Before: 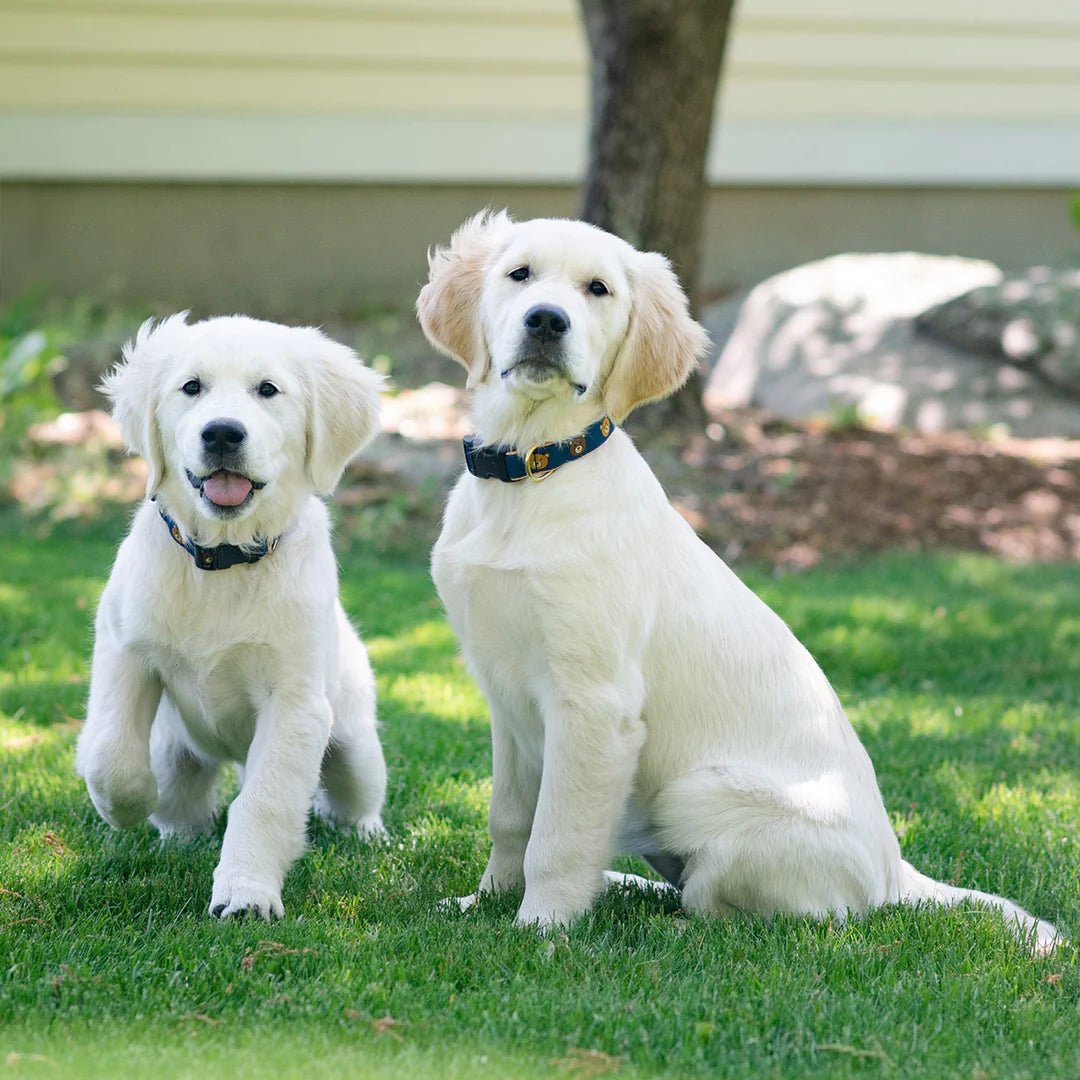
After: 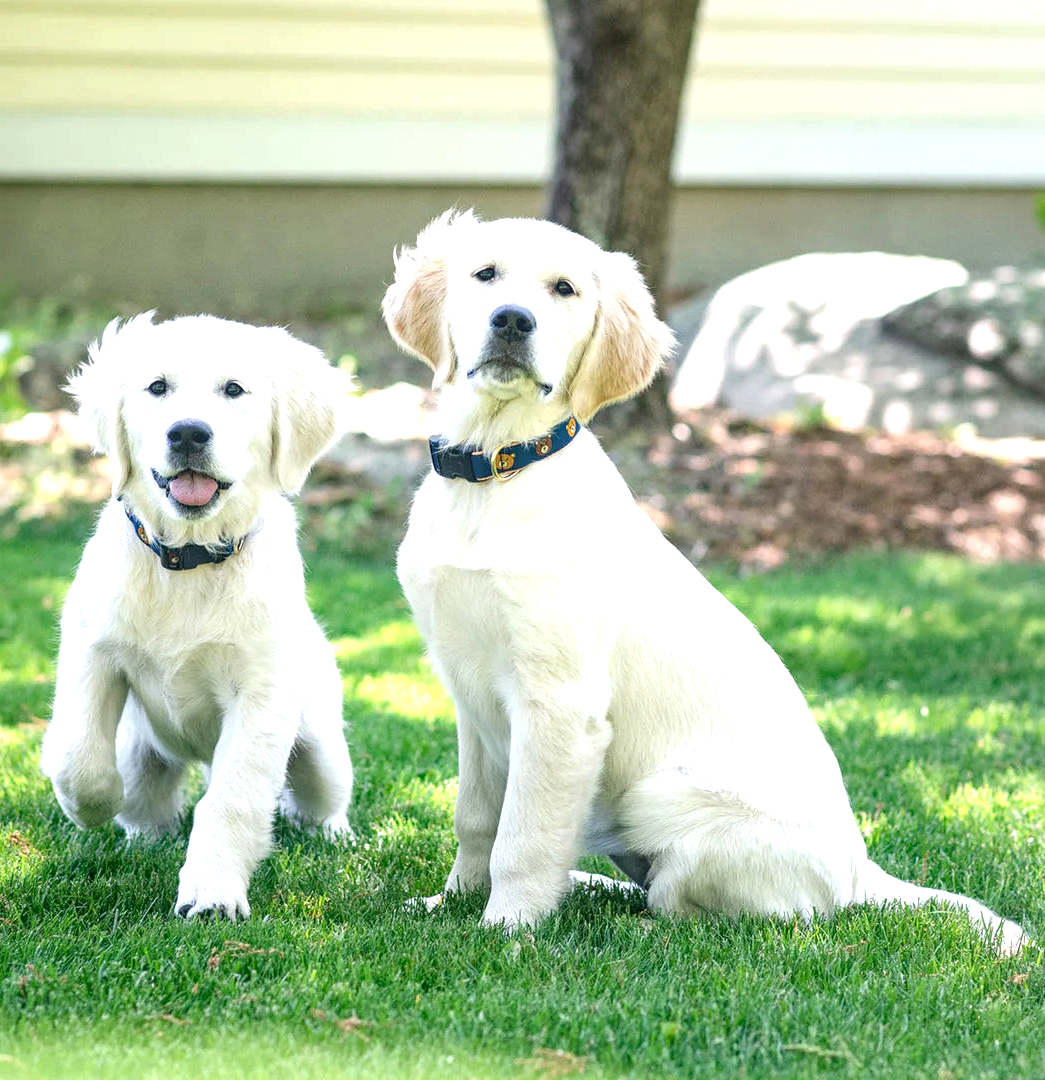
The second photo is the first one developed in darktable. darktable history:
exposure: black level correction 0, exposure 0.7 EV, compensate highlight preservation false
local contrast: detail 130%
crop and rotate: left 3.18%
